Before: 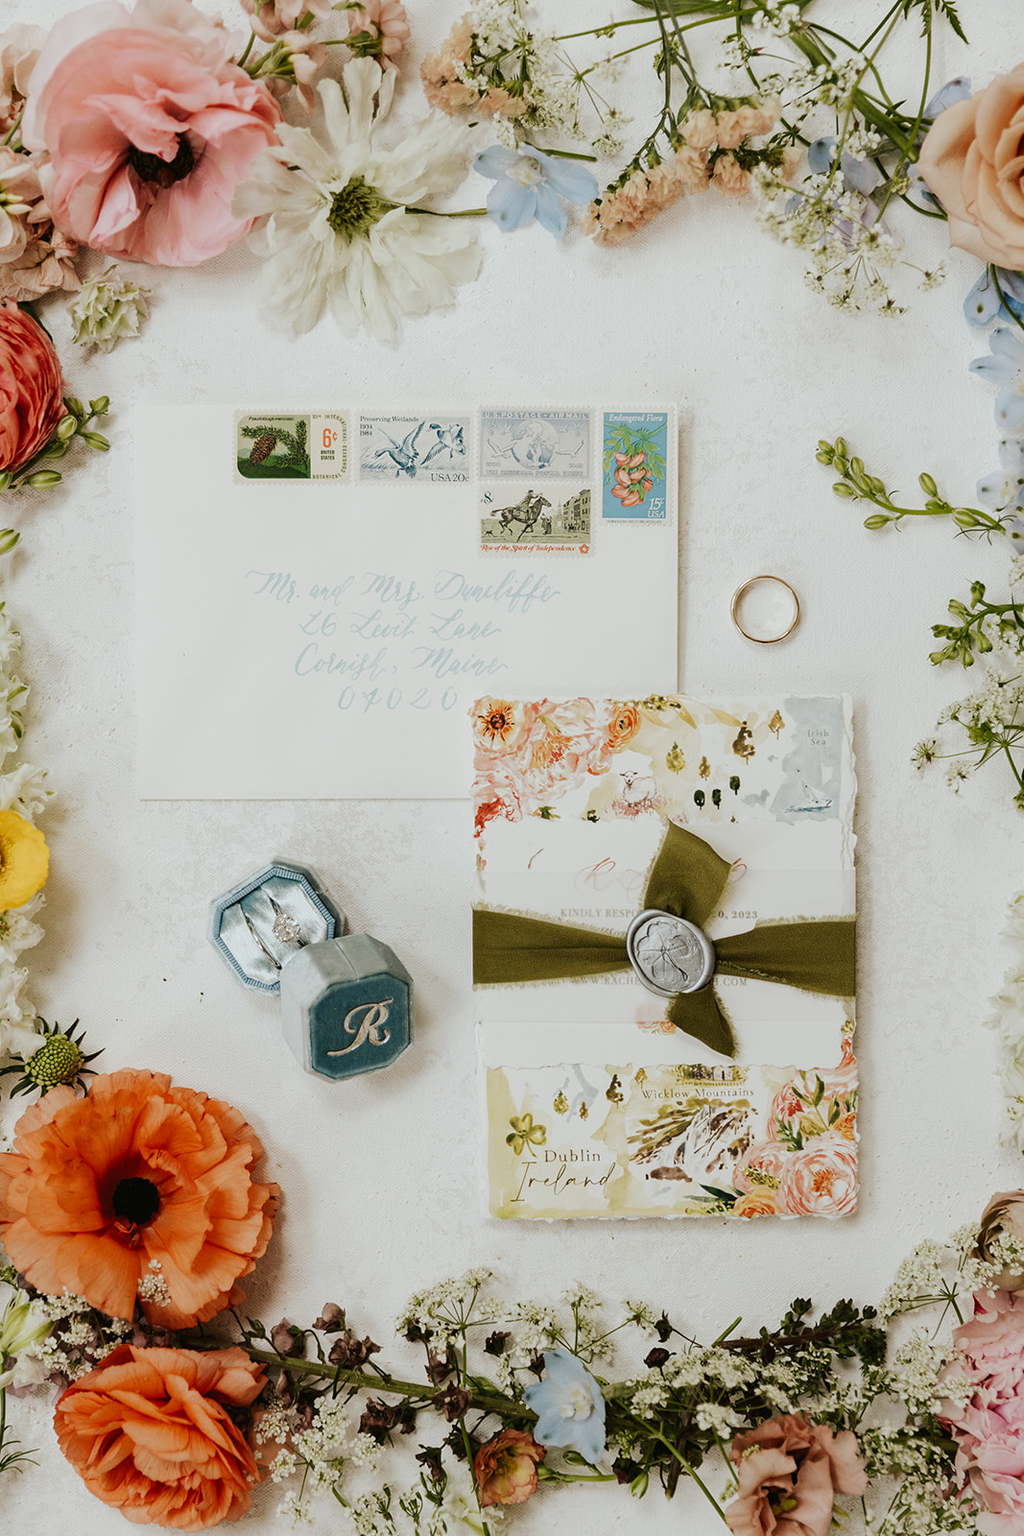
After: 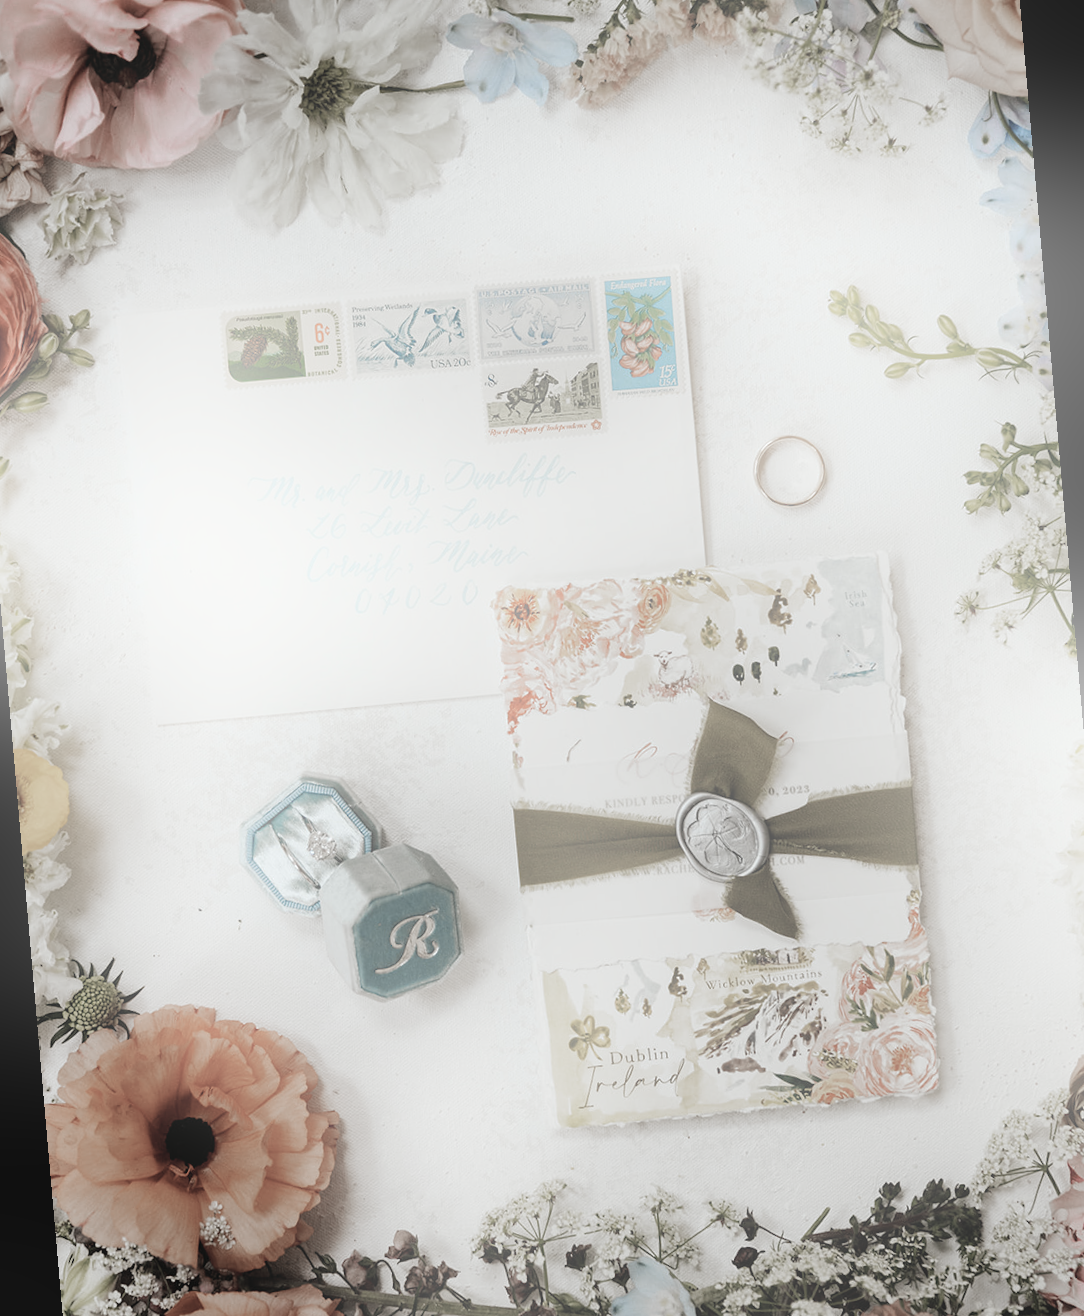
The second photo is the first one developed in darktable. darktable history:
color zones: curves: ch0 [(0, 0.613) (0.01, 0.613) (0.245, 0.448) (0.498, 0.529) (0.642, 0.665) (0.879, 0.777) (0.99, 0.613)]; ch1 [(0, 0.272) (0.219, 0.127) (0.724, 0.346)]
bloom: on, module defaults
rotate and perspective: rotation -5°, crop left 0.05, crop right 0.952, crop top 0.11, crop bottom 0.89
shadows and highlights: soften with gaussian
